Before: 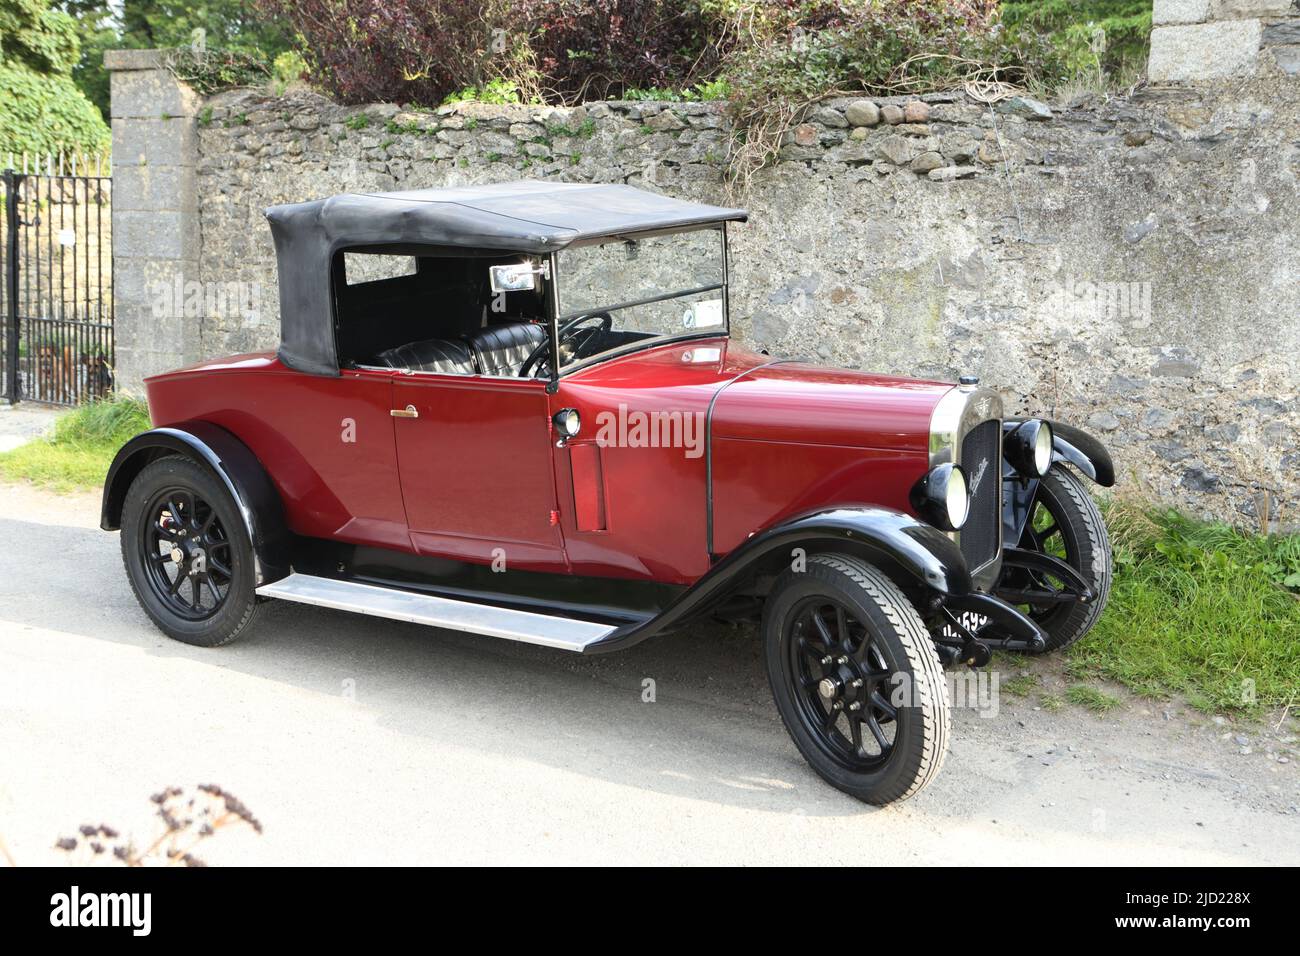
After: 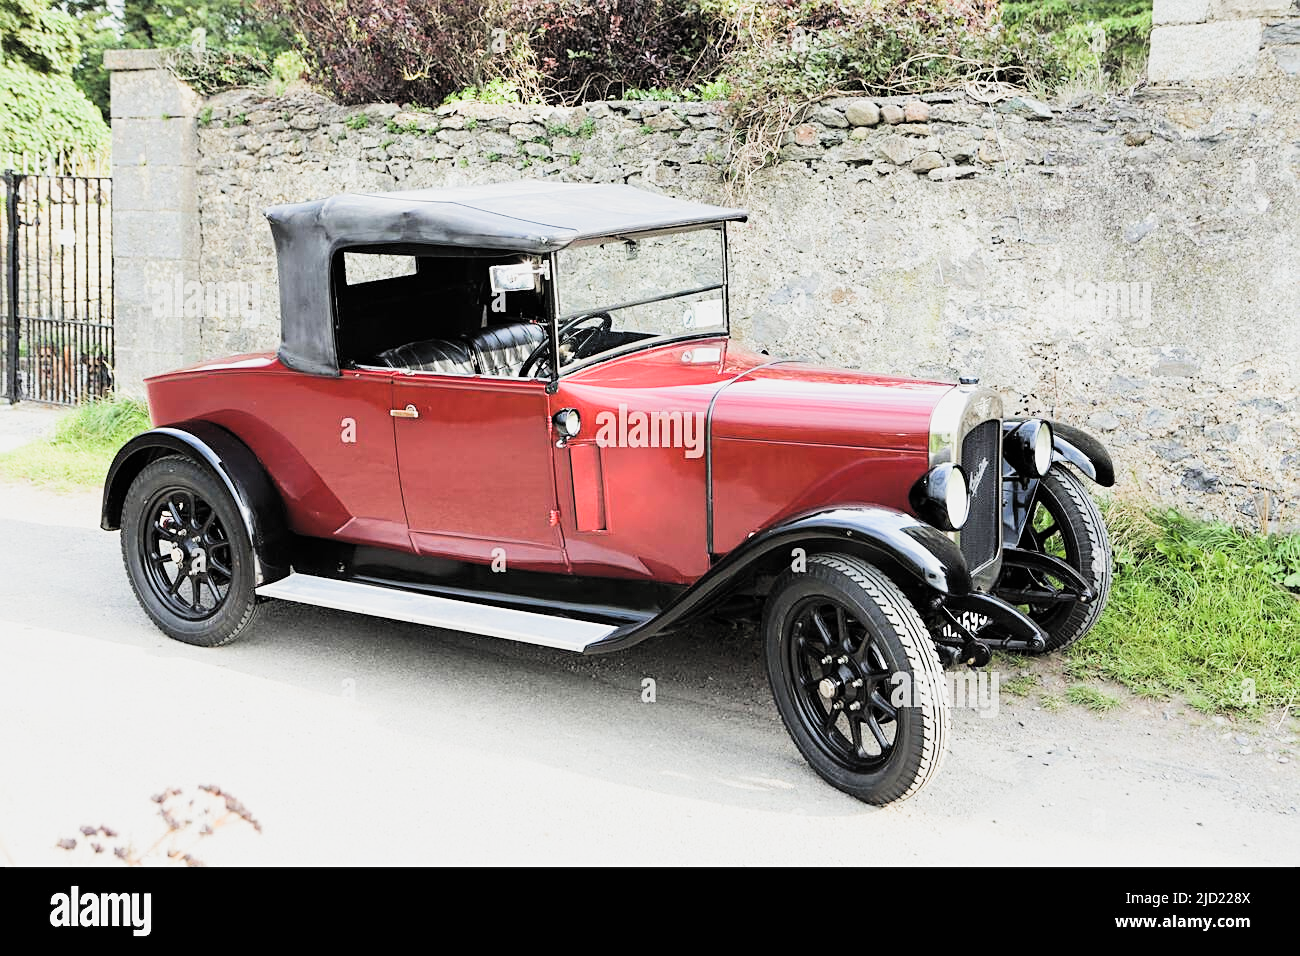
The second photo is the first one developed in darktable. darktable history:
sharpen: amount 0.472
exposure: exposure 0.759 EV, compensate exposure bias true, compensate highlight preservation false
filmic rgb: black relative exposure -5.12 EV, white relative exposure 4 EV, threshold 3.05 EV, hardness 2.88, contrast 1.299, preserve chrominance RGB euclidean norm, color science v5 (2021), contrast in shadows safe, contrast in highlights safe, enable highlight reconstruction true
contrast brightness saturation: contrast 0.045, brightness 0.065, saturation 0.006
